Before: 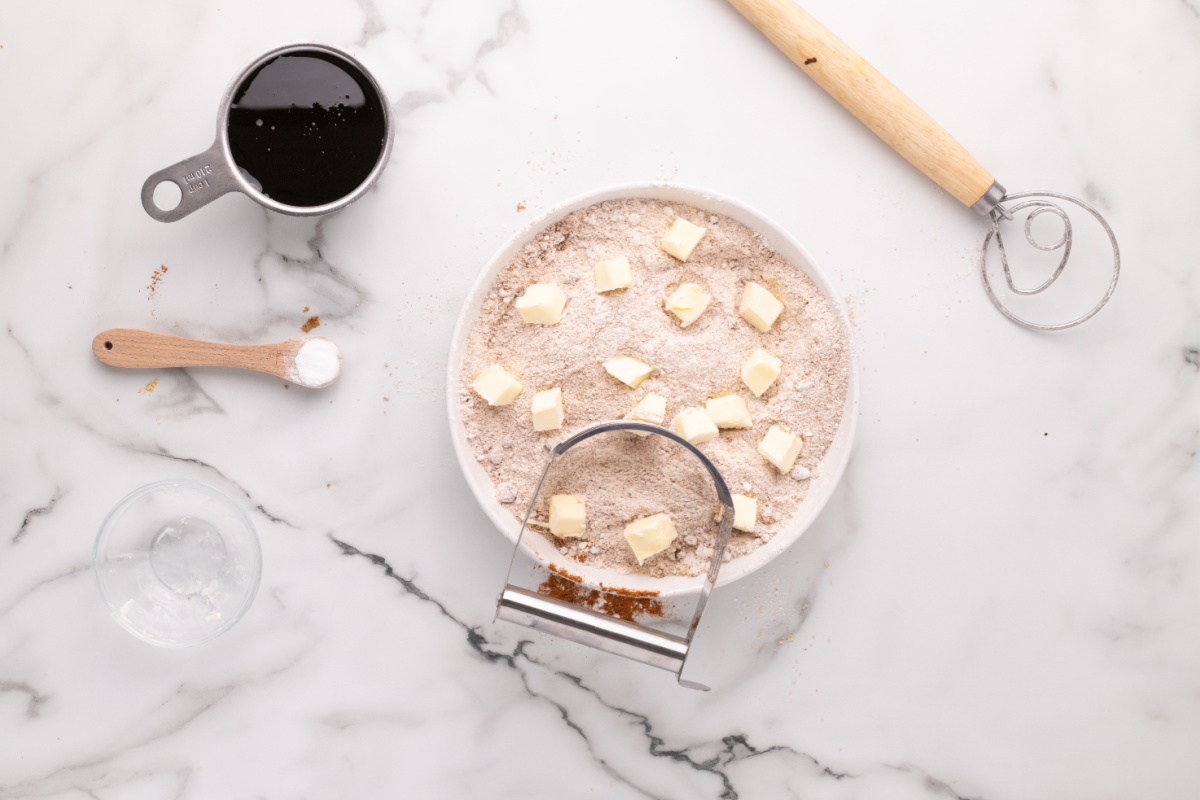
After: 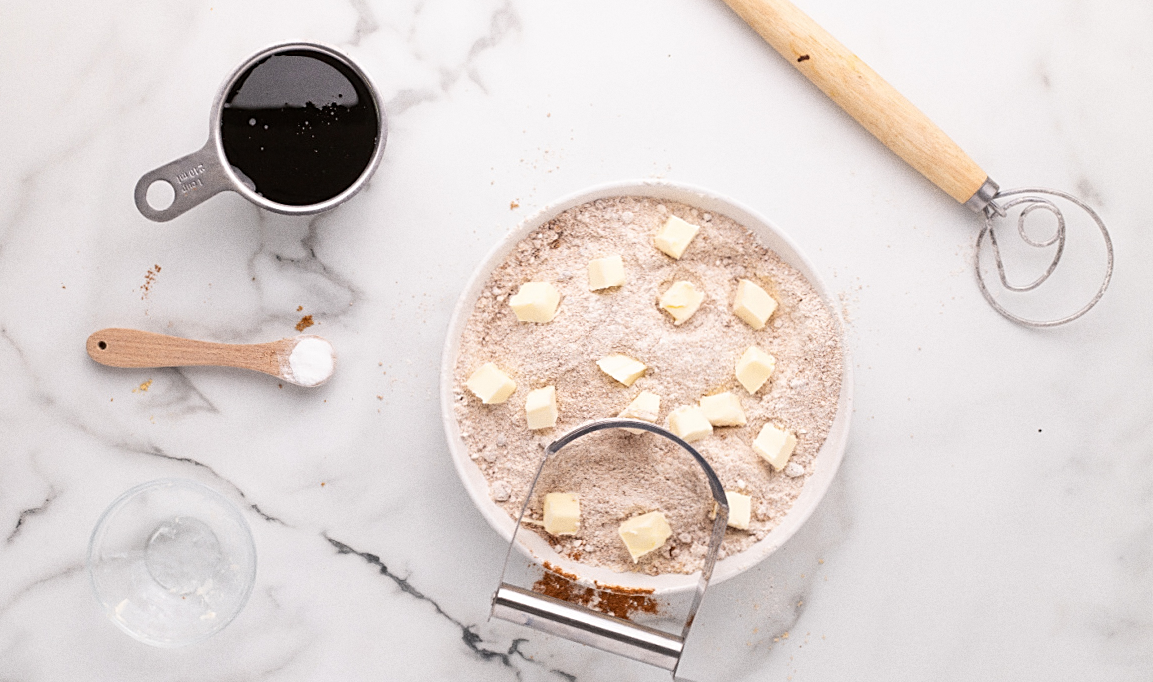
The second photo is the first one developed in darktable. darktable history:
sharpen: on, module defaults
crop and rotate: angle 0.2°, left 0.275%, right 3.127%, bottom 14.18%
grain: coarseness 0.09 ISO
